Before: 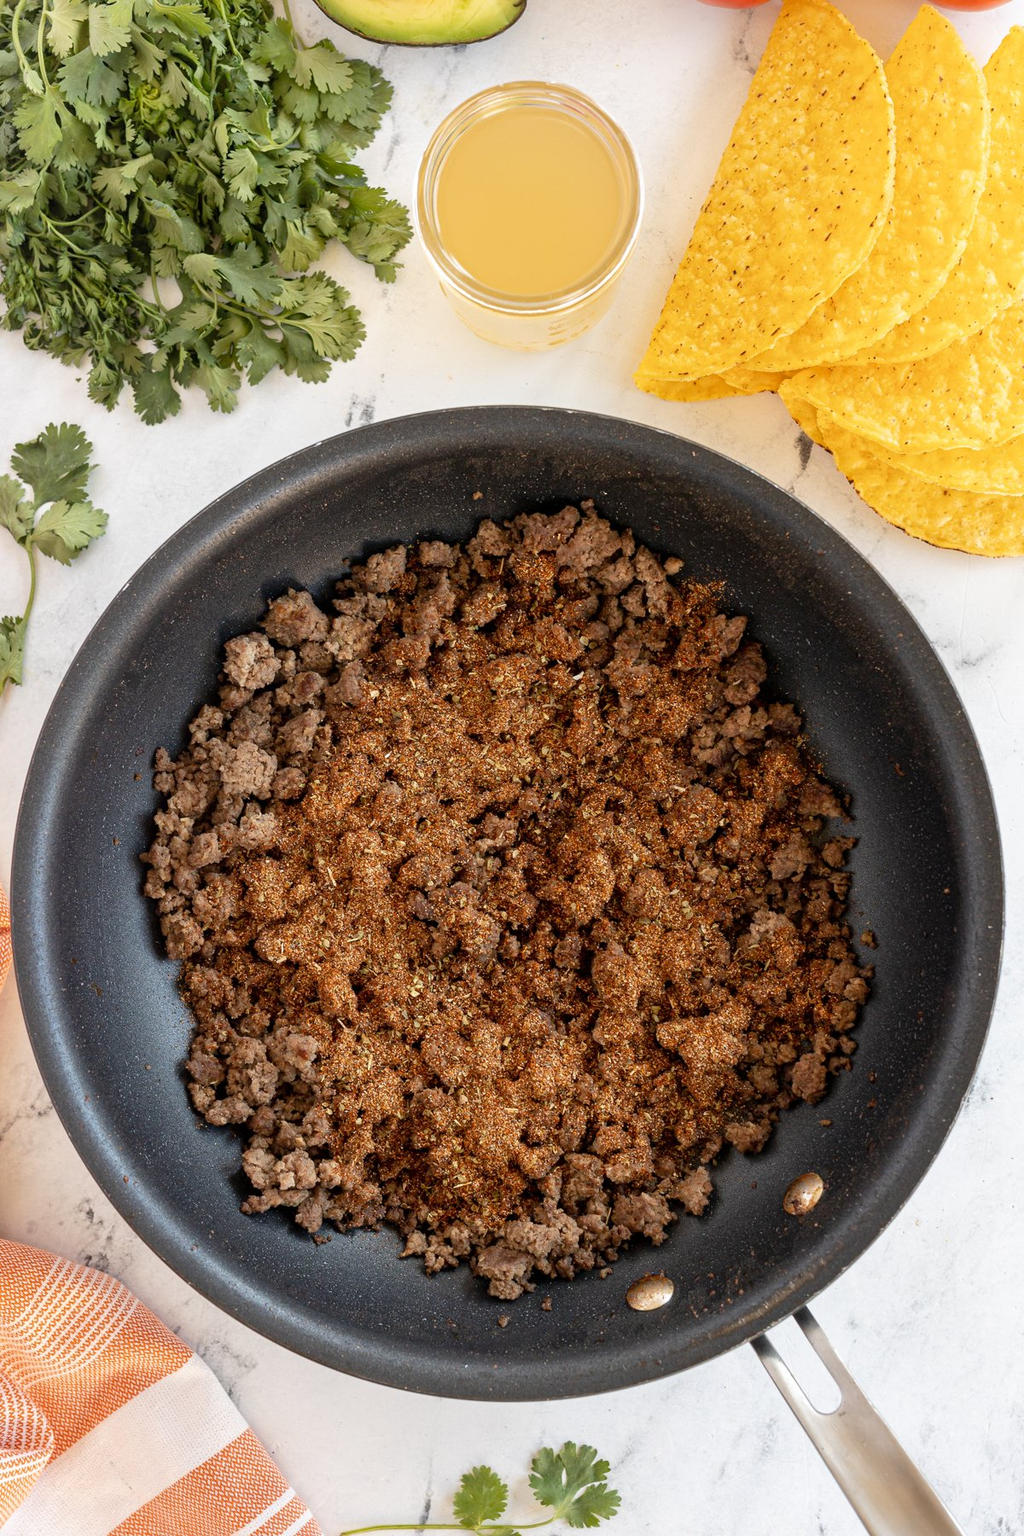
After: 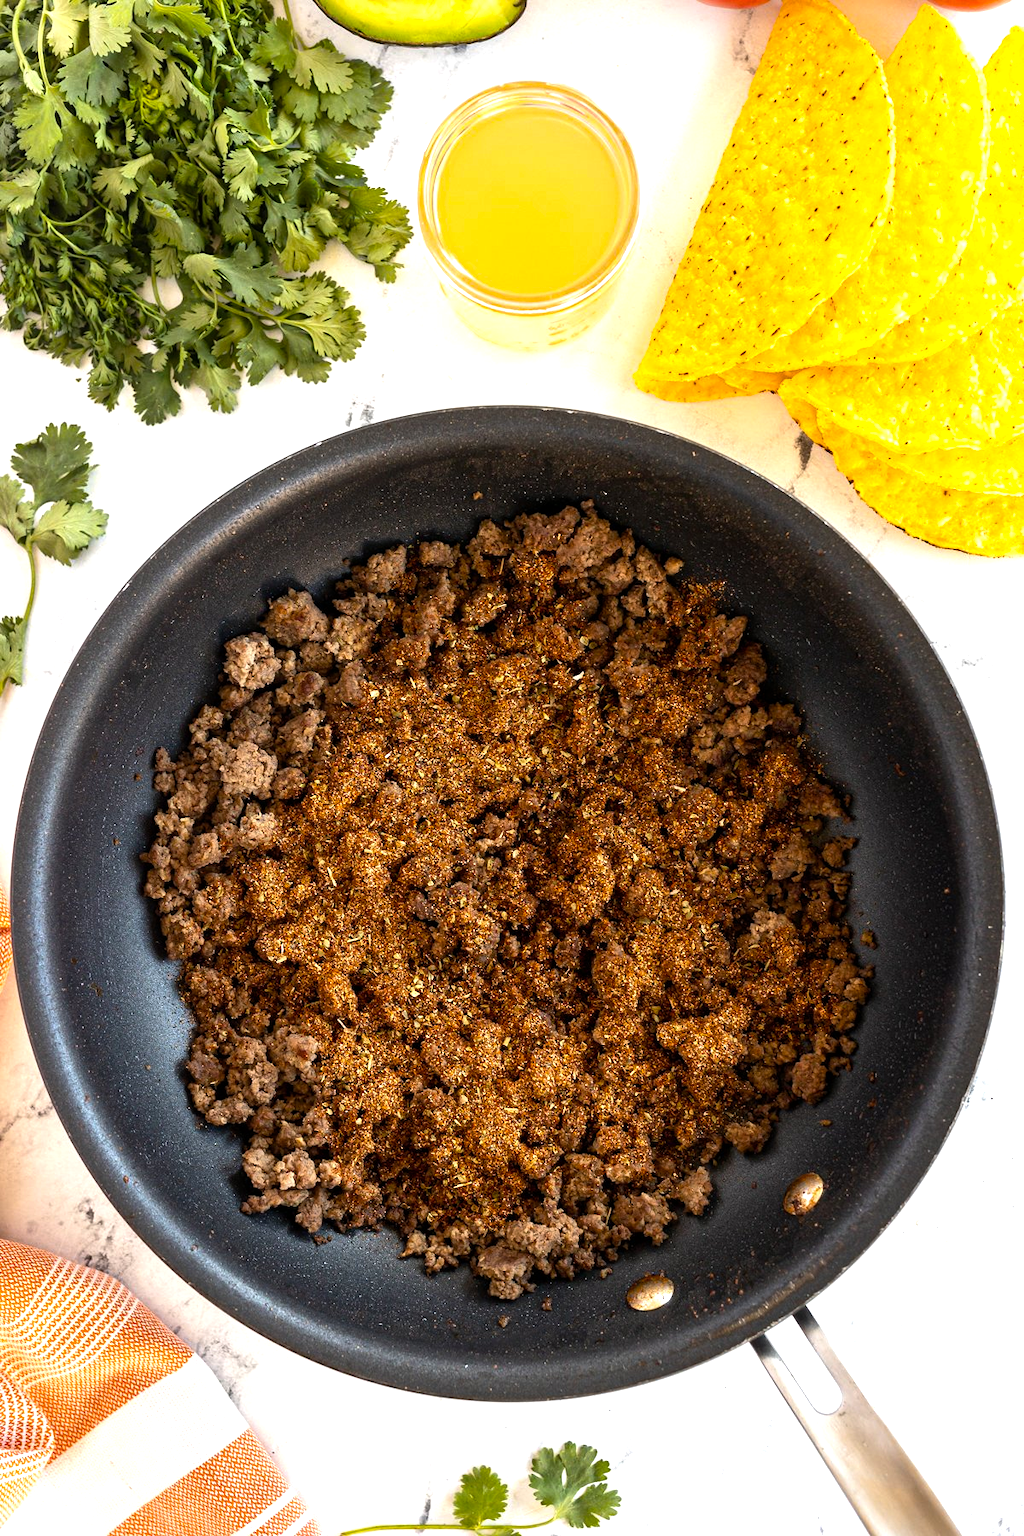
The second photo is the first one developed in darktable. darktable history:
color balance rgb: perceptual saturation grading › global saturation 25.572%, perceptual brilliance grading › global brilliance 20.467%, perceptual brilliance grading › shadows -40.115%, global vibrance 9.354%
